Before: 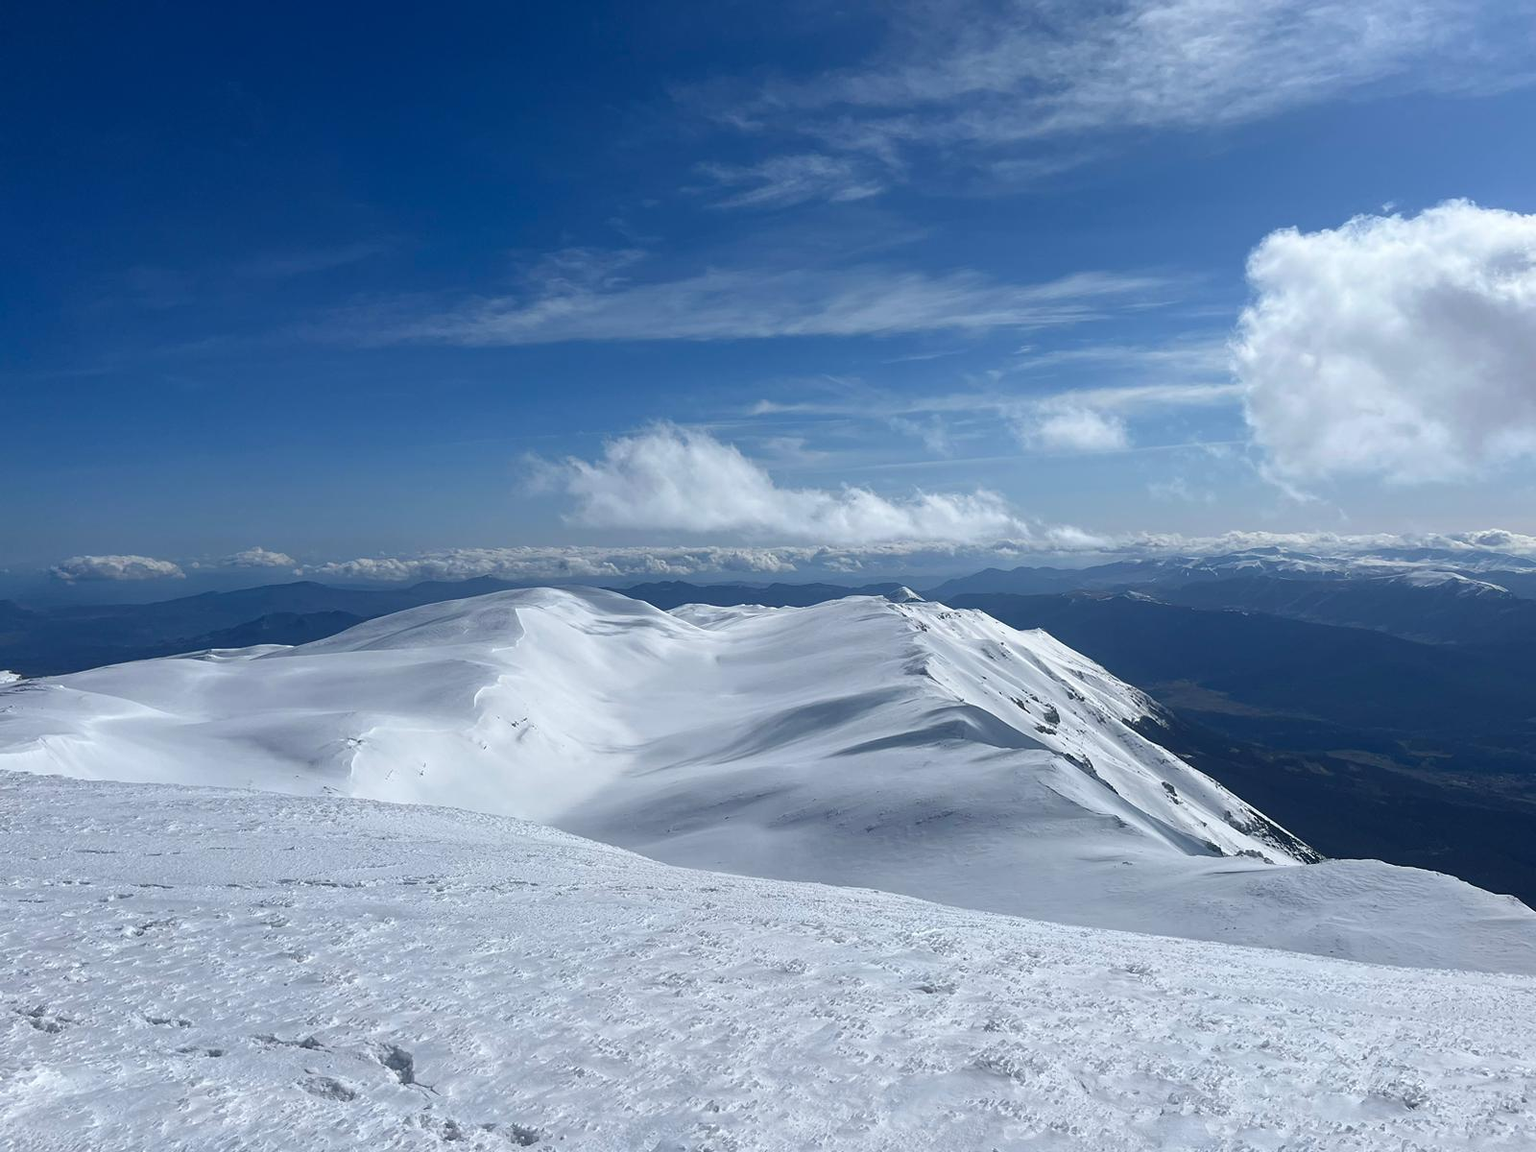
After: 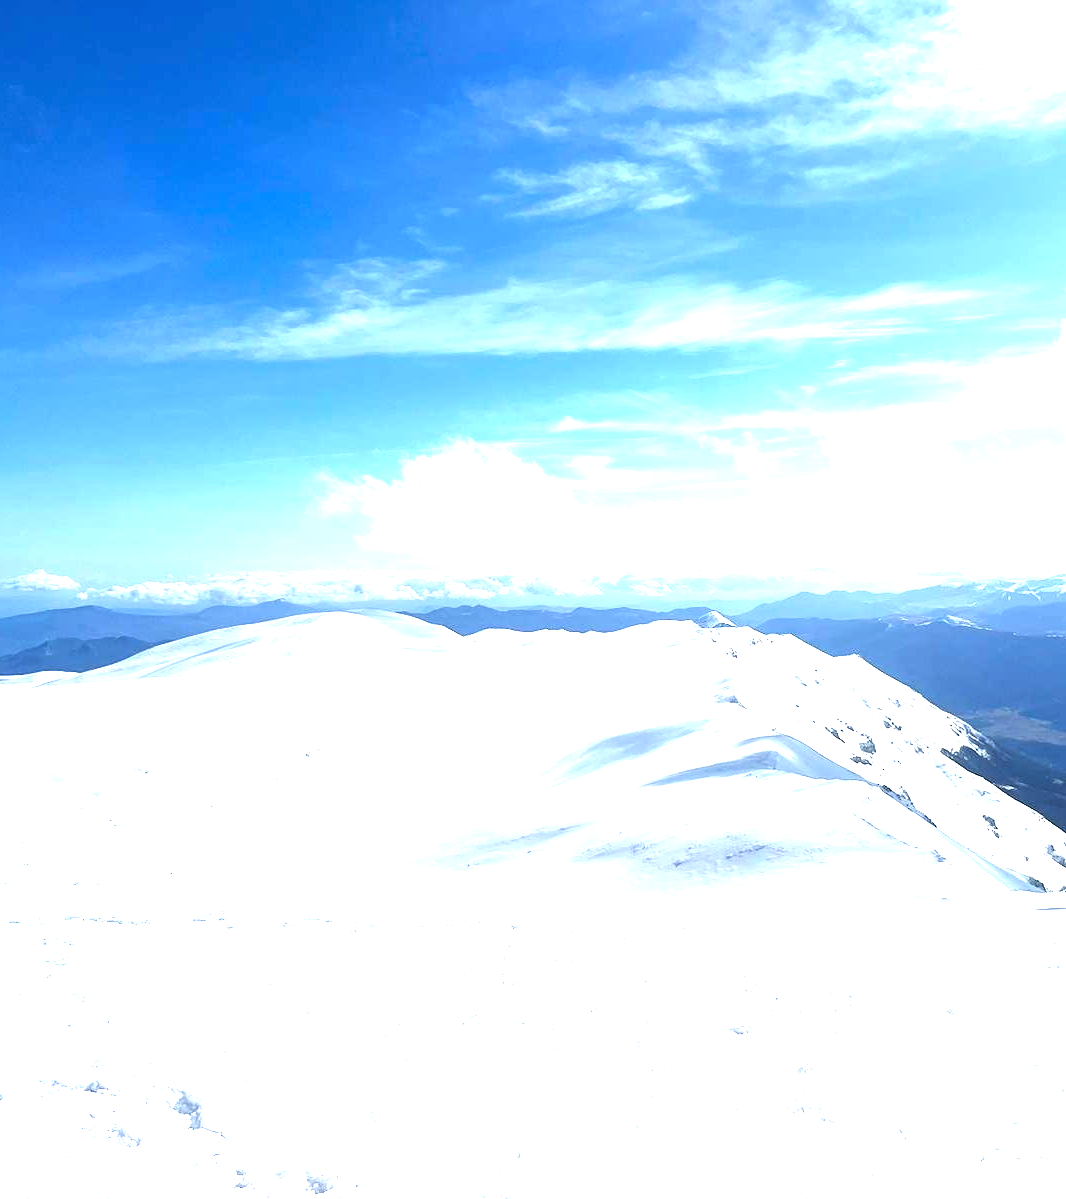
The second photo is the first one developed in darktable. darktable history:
tone equalizer: -8 EV -0.75 EV, -7 EV -0.7 EV, -6 EV -0.6 EV, -5 EV -0.4 EV, -3 EV 0.4 EV, -2 EV 0.6 EV, -1 EV 0.7 EV, +0 EV 0.75 EV, edges refinement/feathering 500, mask exposure compensation -1.57 EV, preserve details no
exposure: black level correction 0, exposure 1.741 EV, compensate exposure bias true, compensate highlight preservation false
crop and rotate: left 14.292%, right 19.041%
